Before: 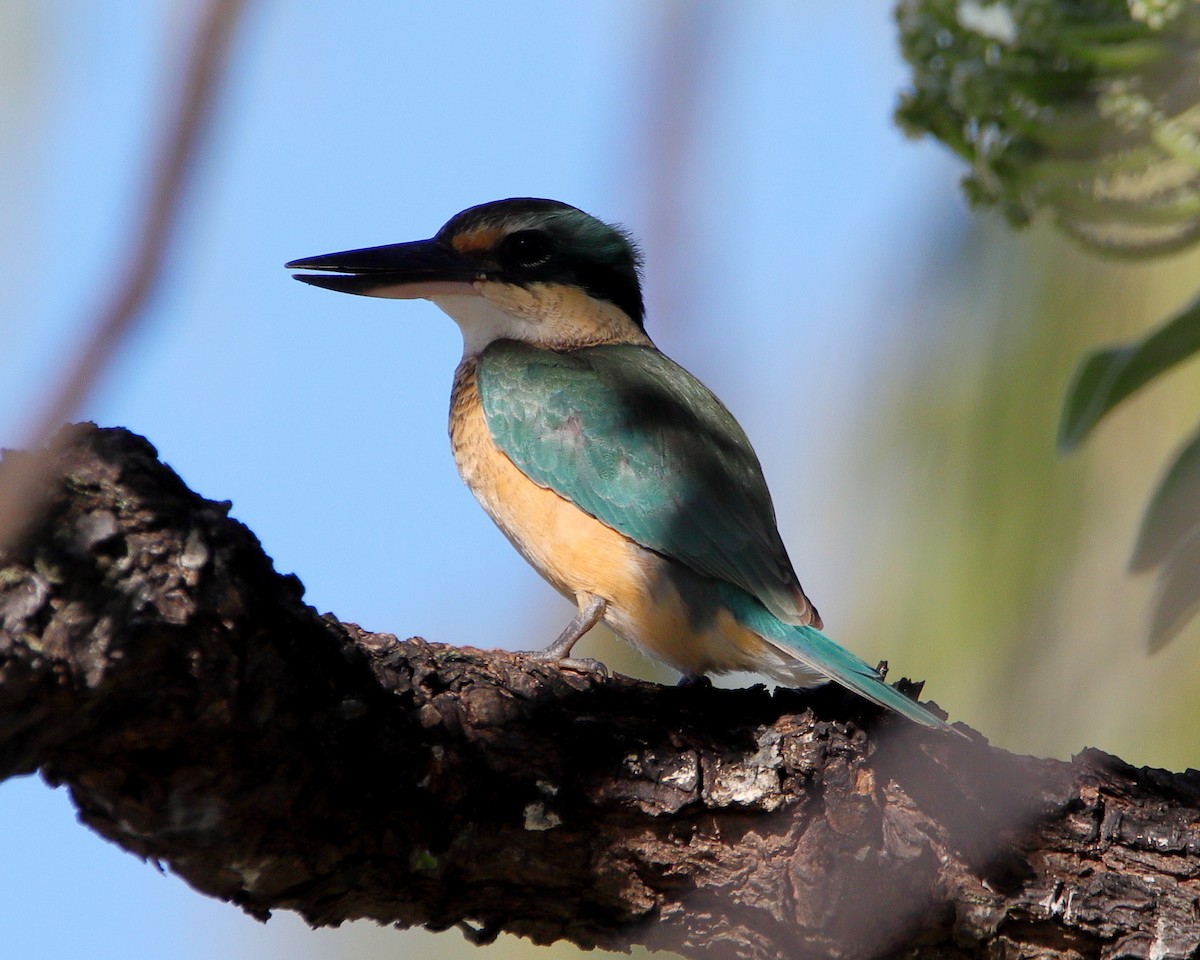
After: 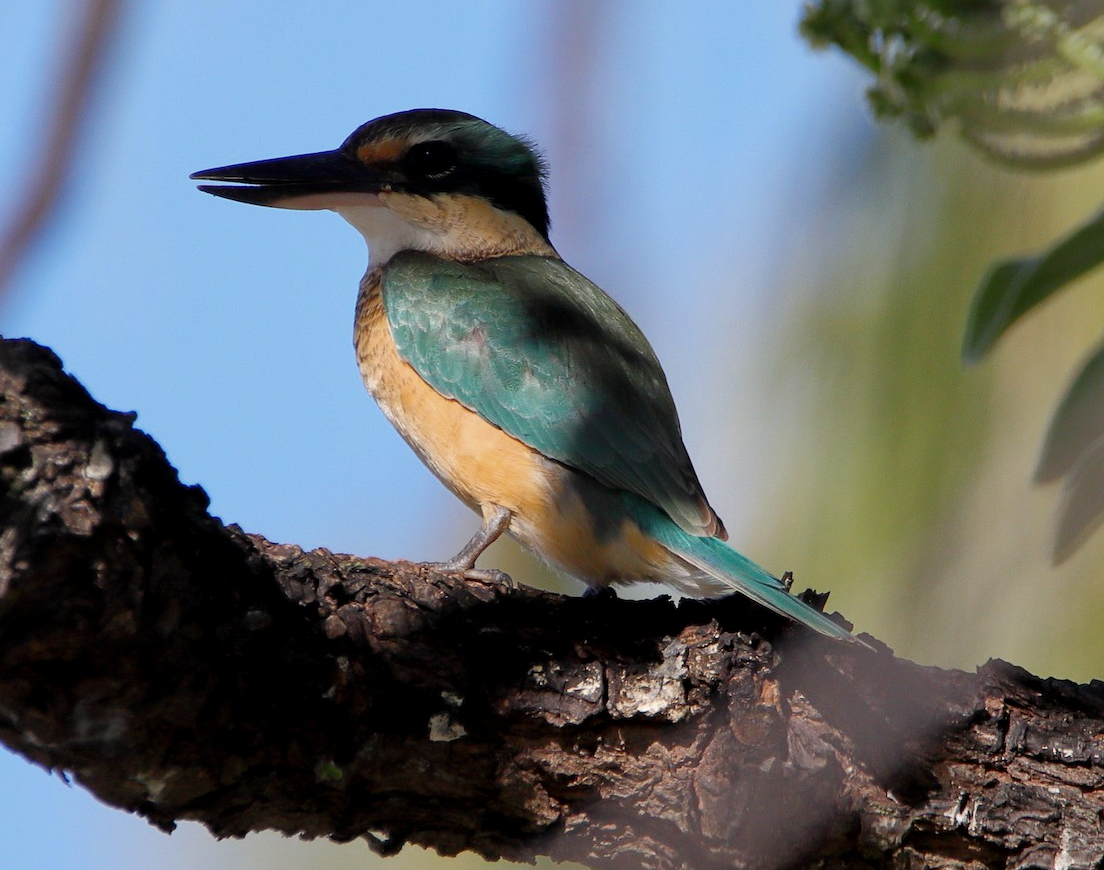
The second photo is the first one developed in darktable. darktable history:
color zones: curves: ch0 [(0, 0.444) (0.143, 0.442) (0.286, 0.441) (0.429, 0.441) (0.571, 0.441) (0.714, 0.441) (0.857, 0.442) (1, 0.444)]
local contrast: mode bilateral grid, contrast 21, coarseness 51, detail 119%, midtone range 0.2
crop and rotate: left 7.937%, top 9.314%
